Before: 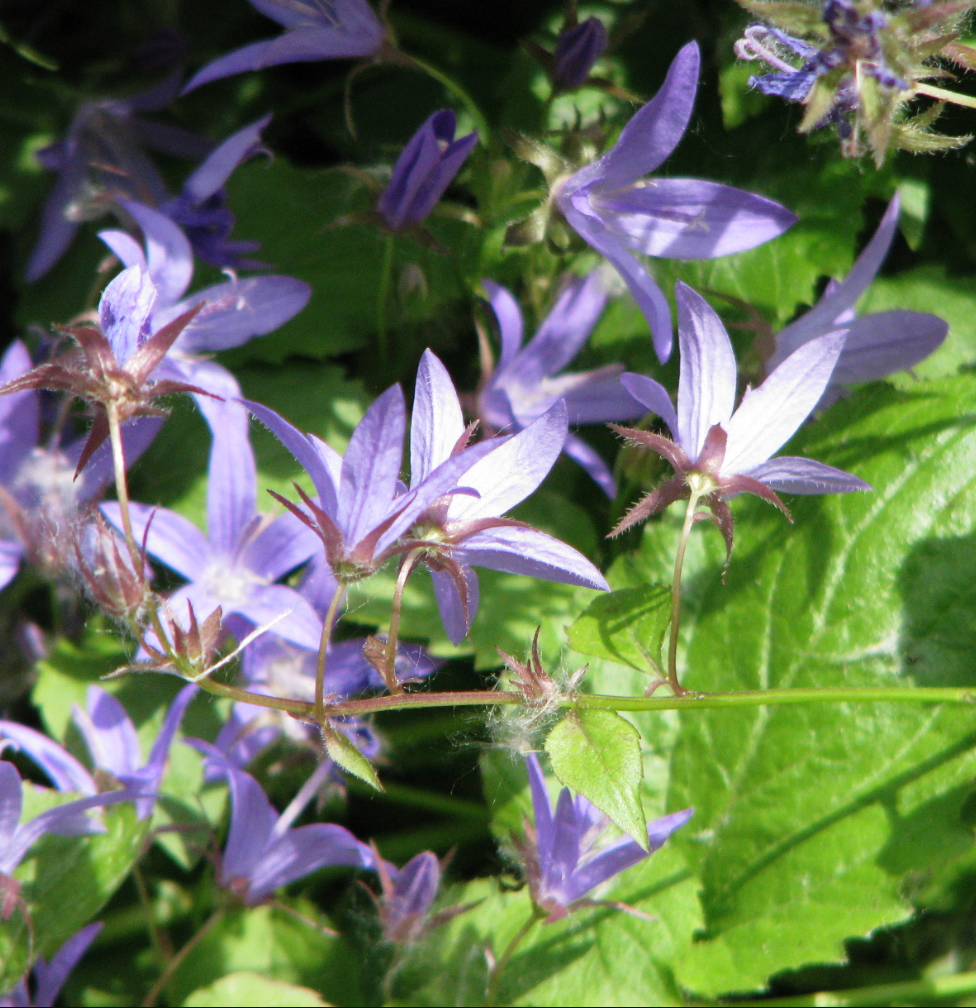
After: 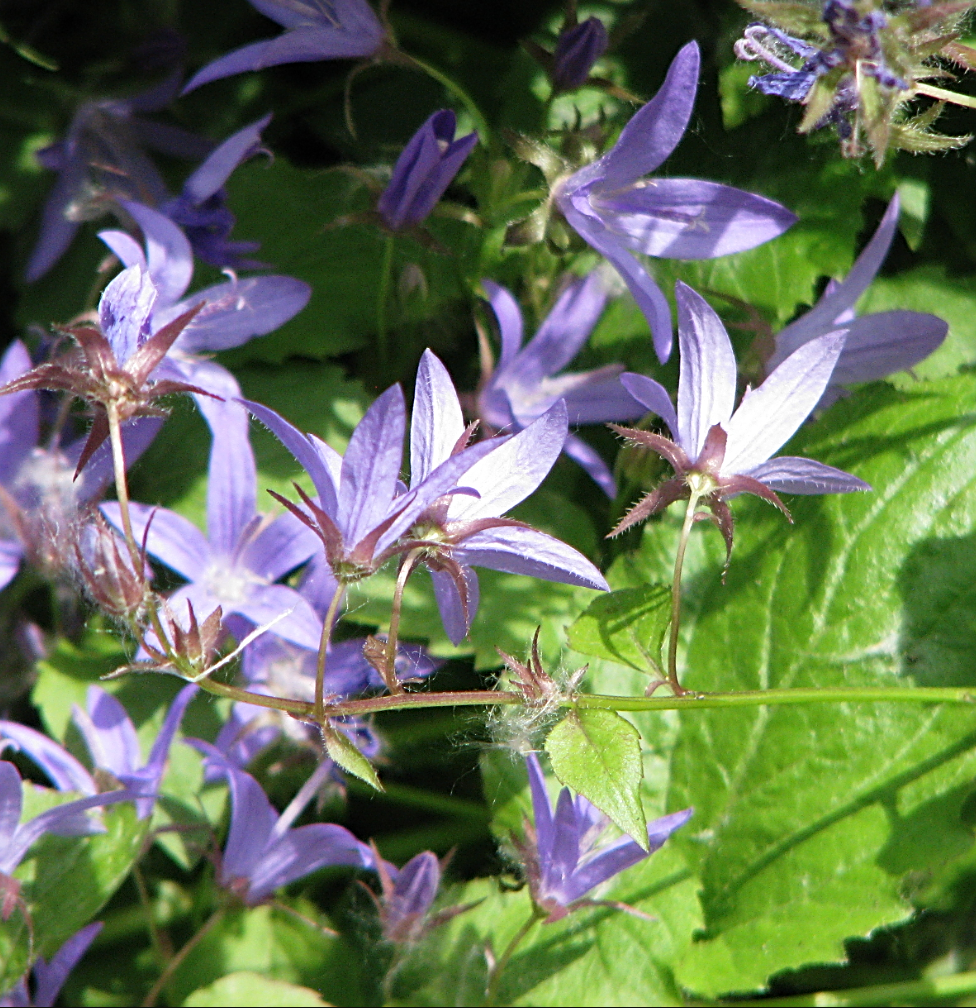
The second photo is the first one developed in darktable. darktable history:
sharpen: radius 2.533, amount 0.626
tone equalizer: edges refinement/feathering 500, mask exposure compensation -1.57 EV, preserve details no
